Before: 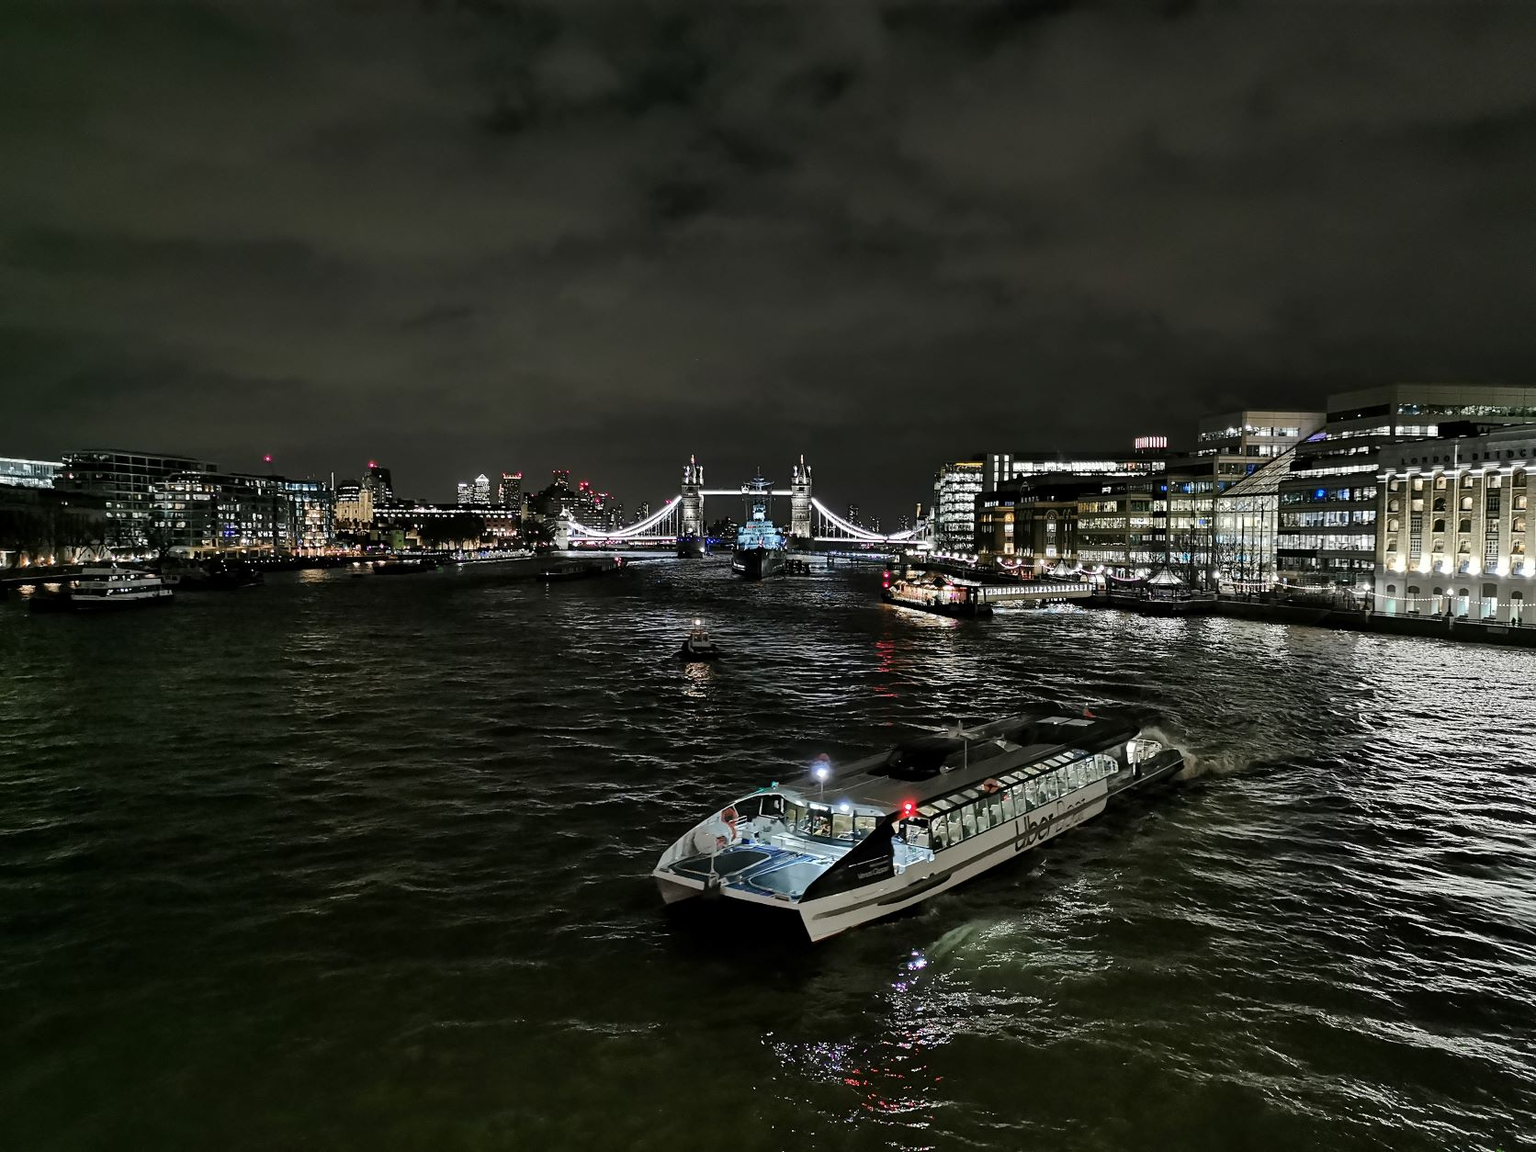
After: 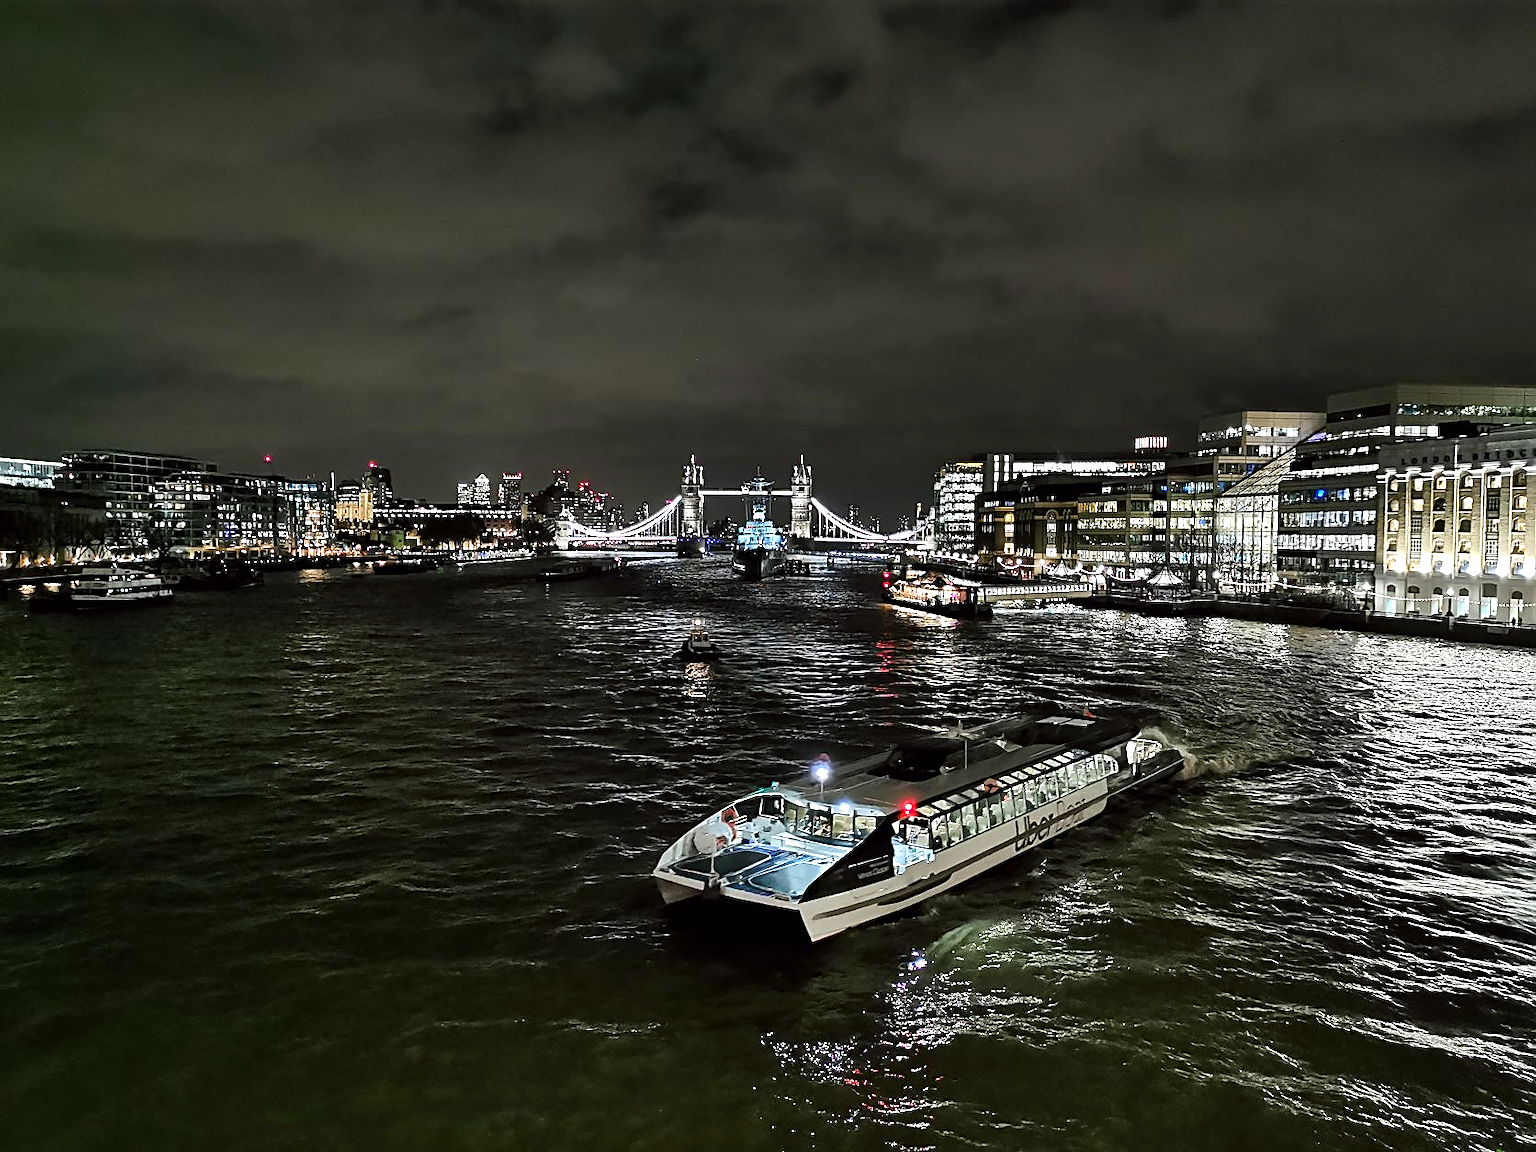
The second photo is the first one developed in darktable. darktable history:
color balance: lift [1, 1, 0.999, 1.001], gamma [1, 1.003, 1.005, 0.995], gain [1, 0.992, 0.988, 1.012], contrast 5%, output saturation 110%
sharpen: on, module defaults
exposure: exposure 0.6 EV, compensate highlight preservation false
